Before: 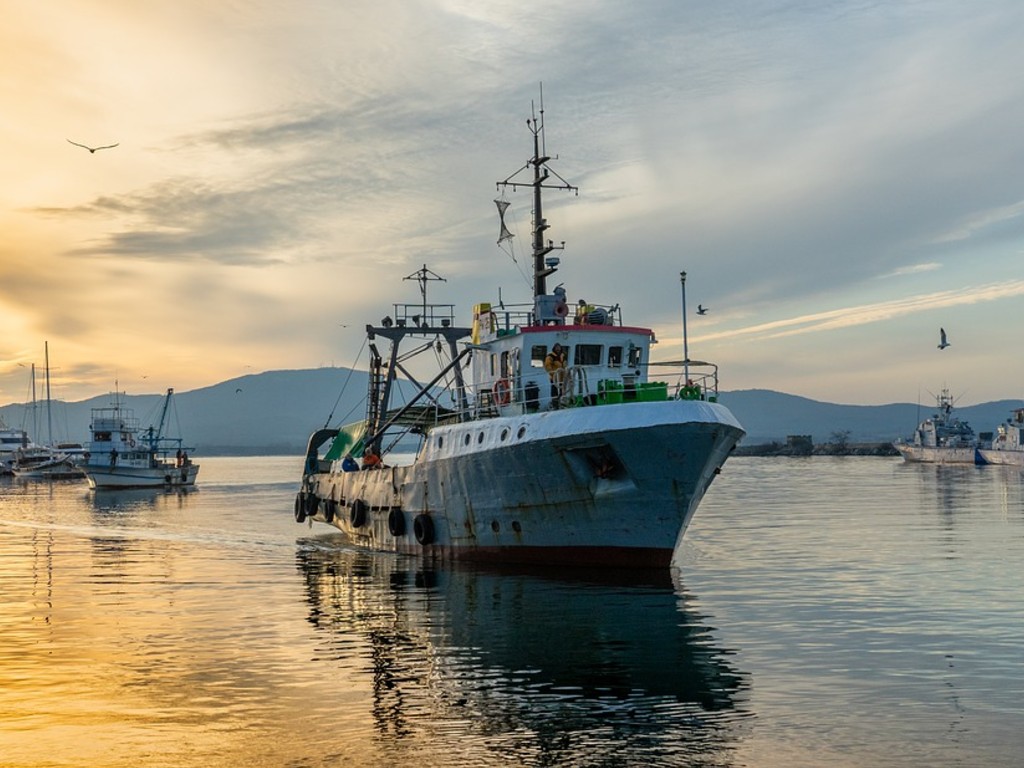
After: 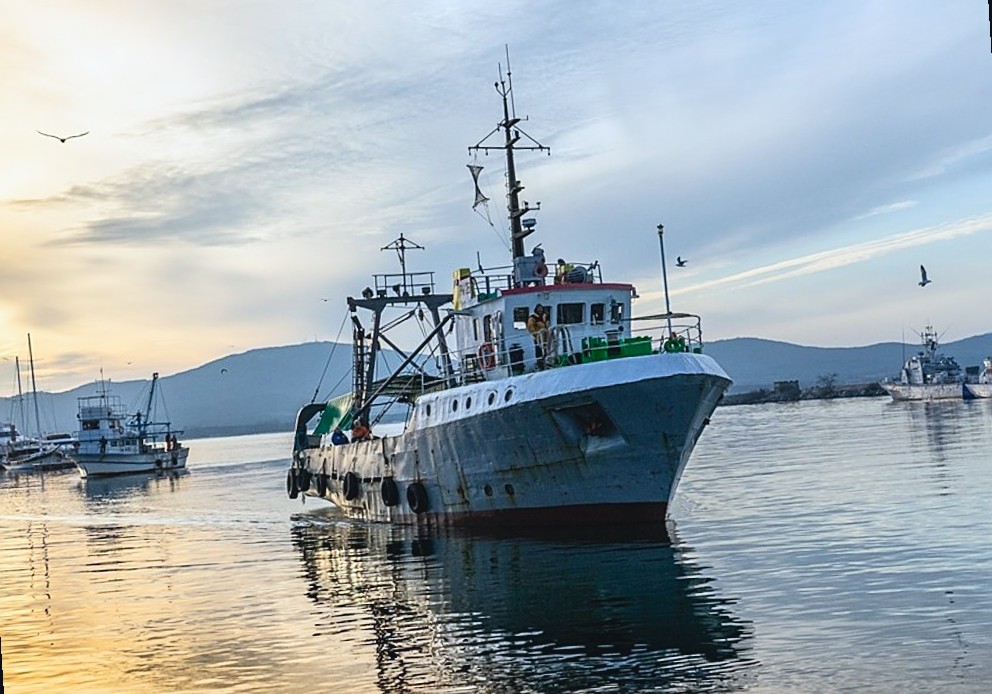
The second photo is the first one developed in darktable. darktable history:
tone curve: curves: ch0 [(0, 0.045) (0.155, 0.169) (0.46, 0.466) (0.751, 0.788) (1, 0.961)]; ch1 [(0, 0) (0.43, 0.408) (0.472, 0.469) (0.505, 0.503) (0.553, 0.555) (0.592, 0.581) (1, 1)]; ch2 [(0, 0) (0.505, 0.495) (0.579, 0.569) (1, 1)], color space Lab, independent channels, preserve colors none
contrast brightness saturation: saturation -0.17
white balance: red 0.931, blue 1.11
sharpen: on, module defaults
rotate and perspective: rotation -3.52°, crop left 0.036, crop right 0.964, crop top 0.081, crop bottom 0.919
exposure: exposure 0.367 EV, compensate highlight preservation false
